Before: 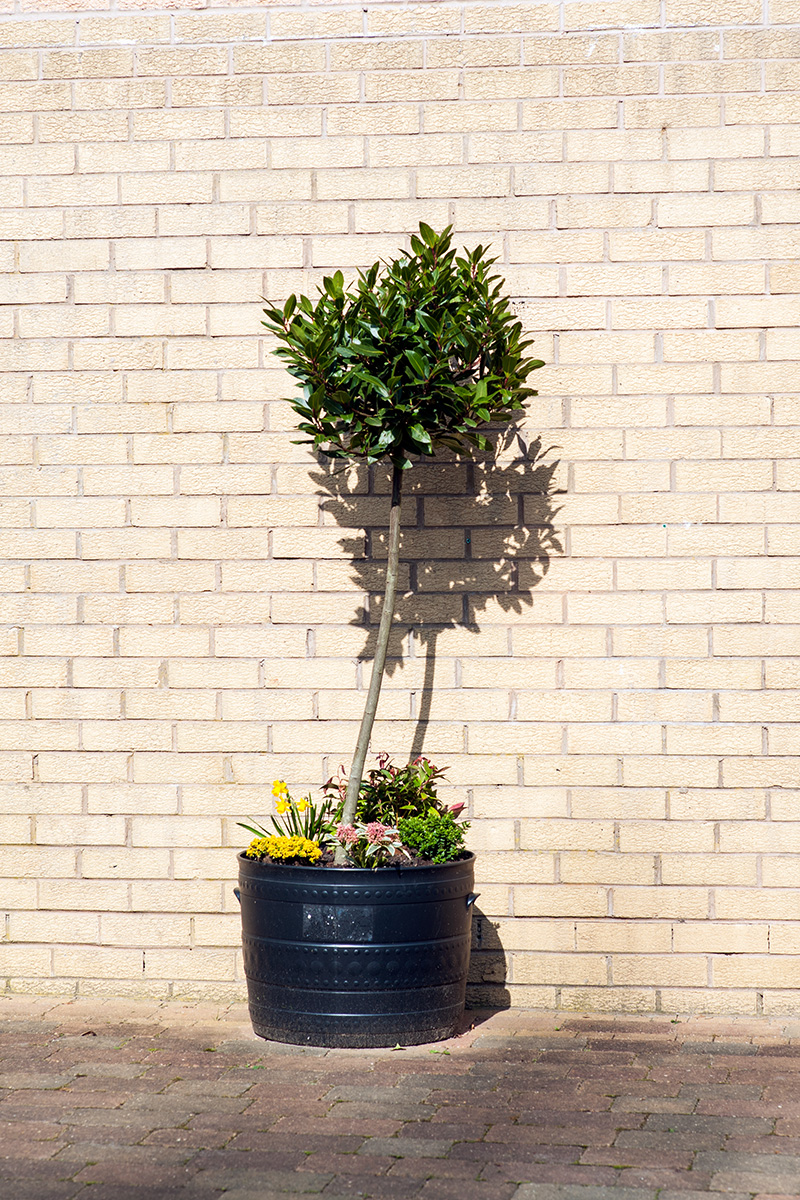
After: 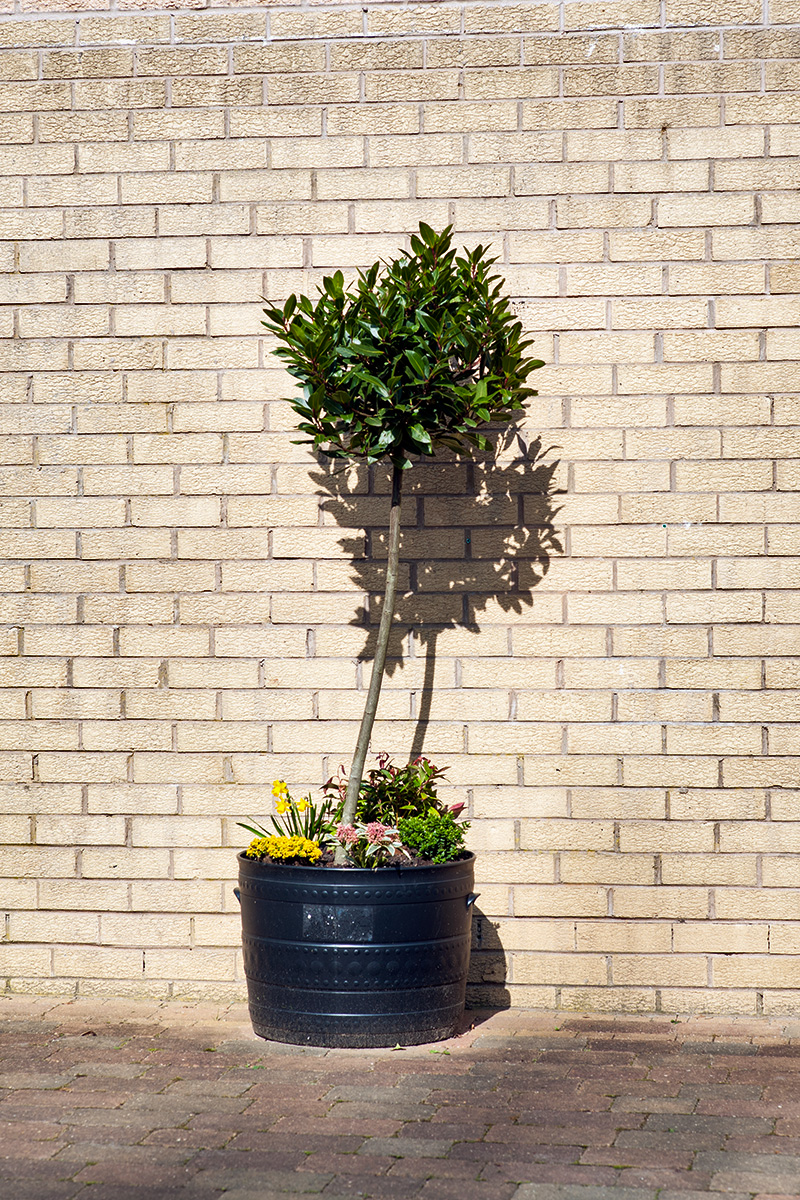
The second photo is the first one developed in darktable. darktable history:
shadows and highlights: shadows 74.22, highlights -60.7, soften with gaussian
